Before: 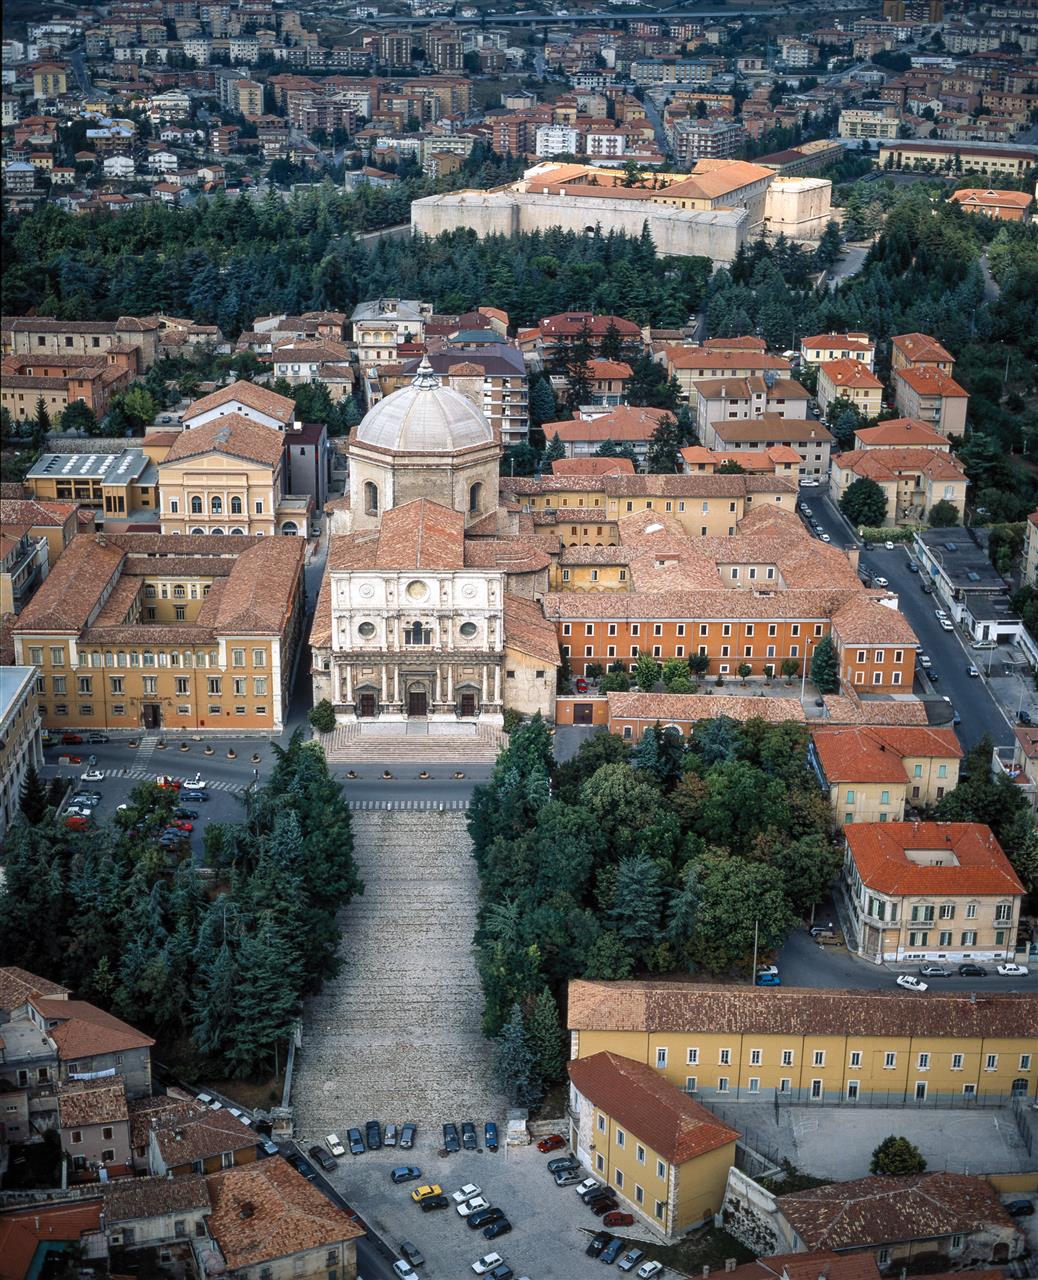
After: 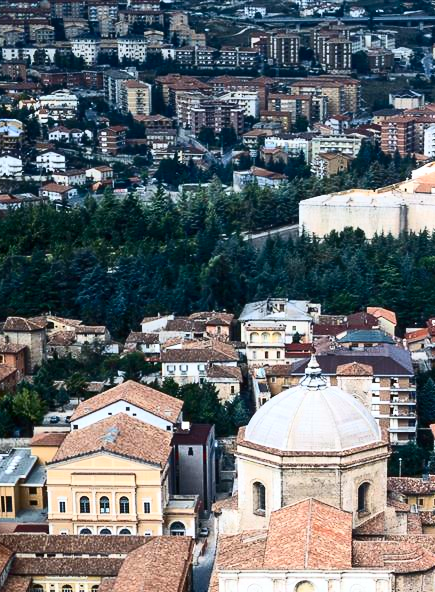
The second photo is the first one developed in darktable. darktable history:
white balance: red 0.986, blue 1.01
contrast brightness saturation: contrast 0.4, brightness 0.1, saturation 0.21
crop and rotate: left 10.817%, top 0.062%, right 47.194%, bottom 53.626%
